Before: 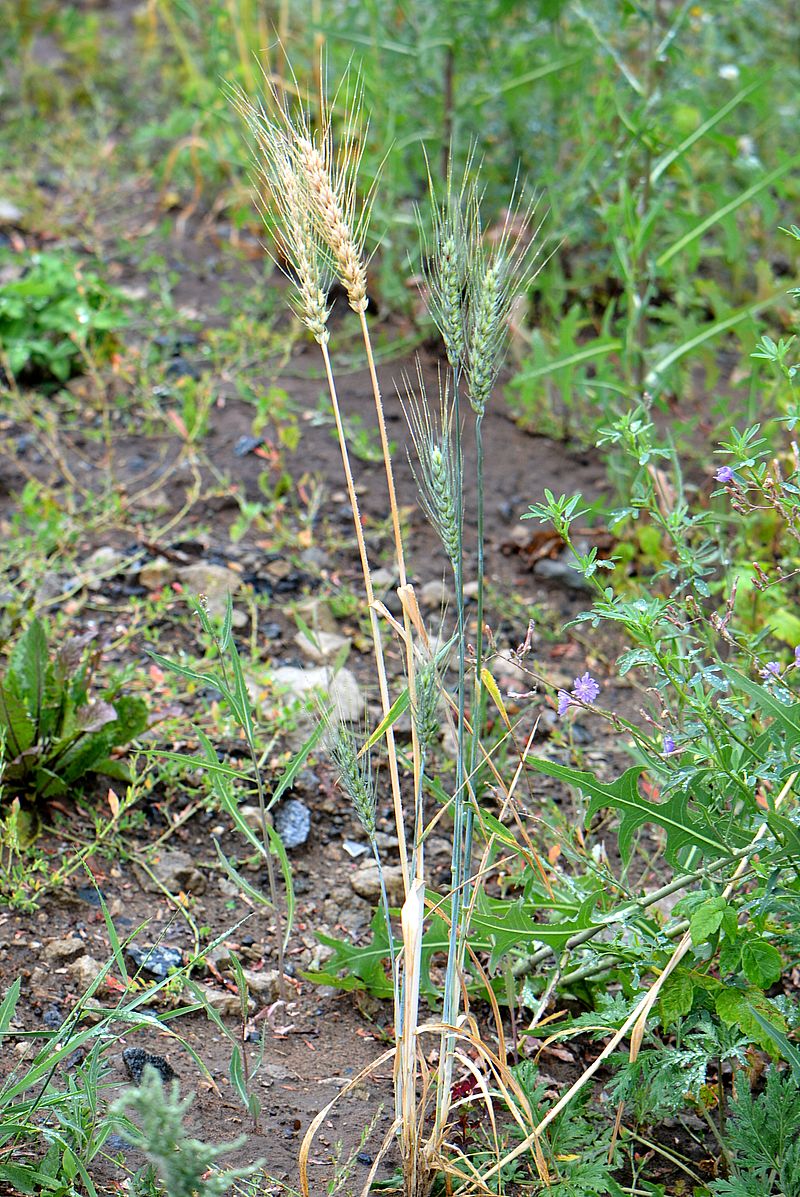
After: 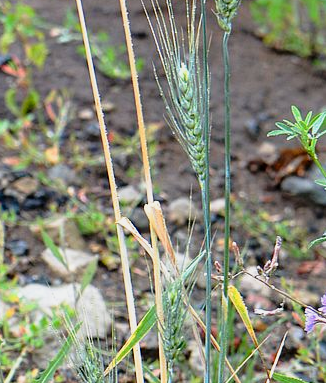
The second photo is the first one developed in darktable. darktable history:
crop: left 31.694%, top 31.997%, right 27.555%, bottom 35.962%
tone curve: curves: ch0 [(0, 0) (0.058, 0.037) (0.214, 0.183) (0.304, 0.288) (0.561, 0.554) (0.687, 0.677) (0.768, 0.768) (0.858, 0.861) (0.987, 0.945)]; ch1 [(0, 0) (0.172, 0.123) (0.312, 0.296) (0.432, 0.448) (0.471, 0.469) (0.502, 0.5) (0.521, 0.505) (0.565, 0.569) (0.663, 0.663) (0.703, 0.721) (0.857, 0.917) (1, 1)]; ch2 [(0, 0) (0.411, 0.424) (0.485, 0.497) (0.502, 0.5) (0.517, 0.511) (0.556, 0.551) (0.626, 0.594) (0.709, 0.661) (1, 1)], preserve colors none
